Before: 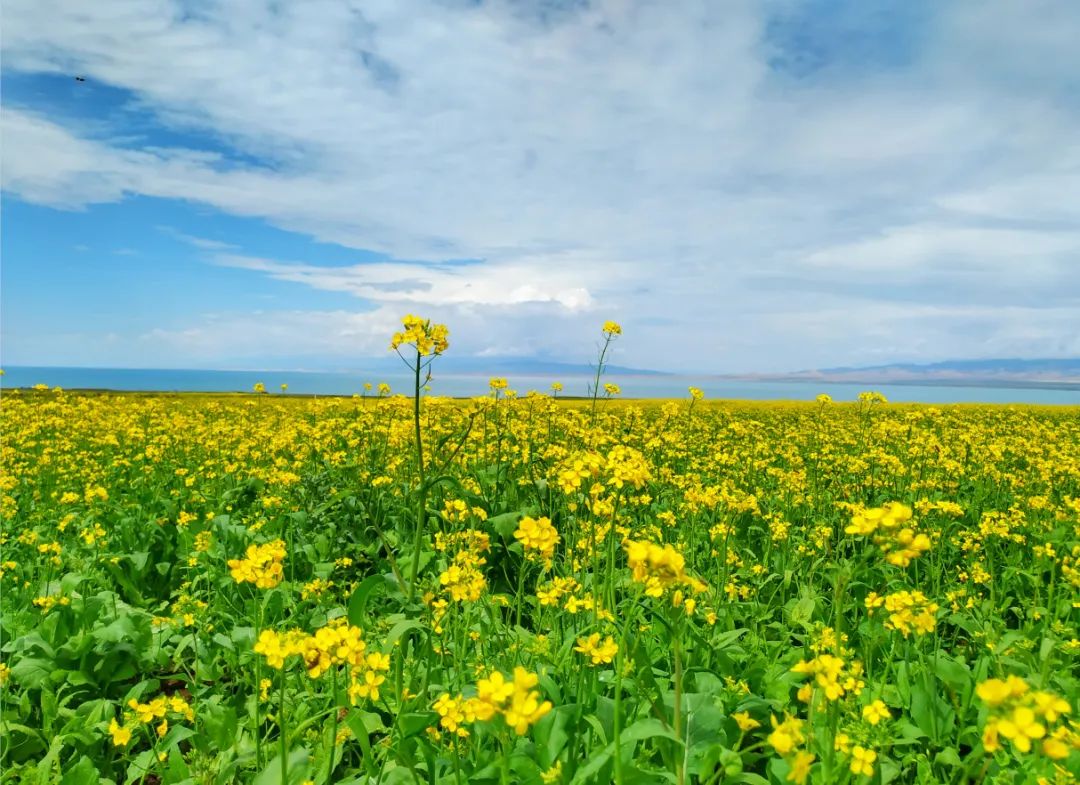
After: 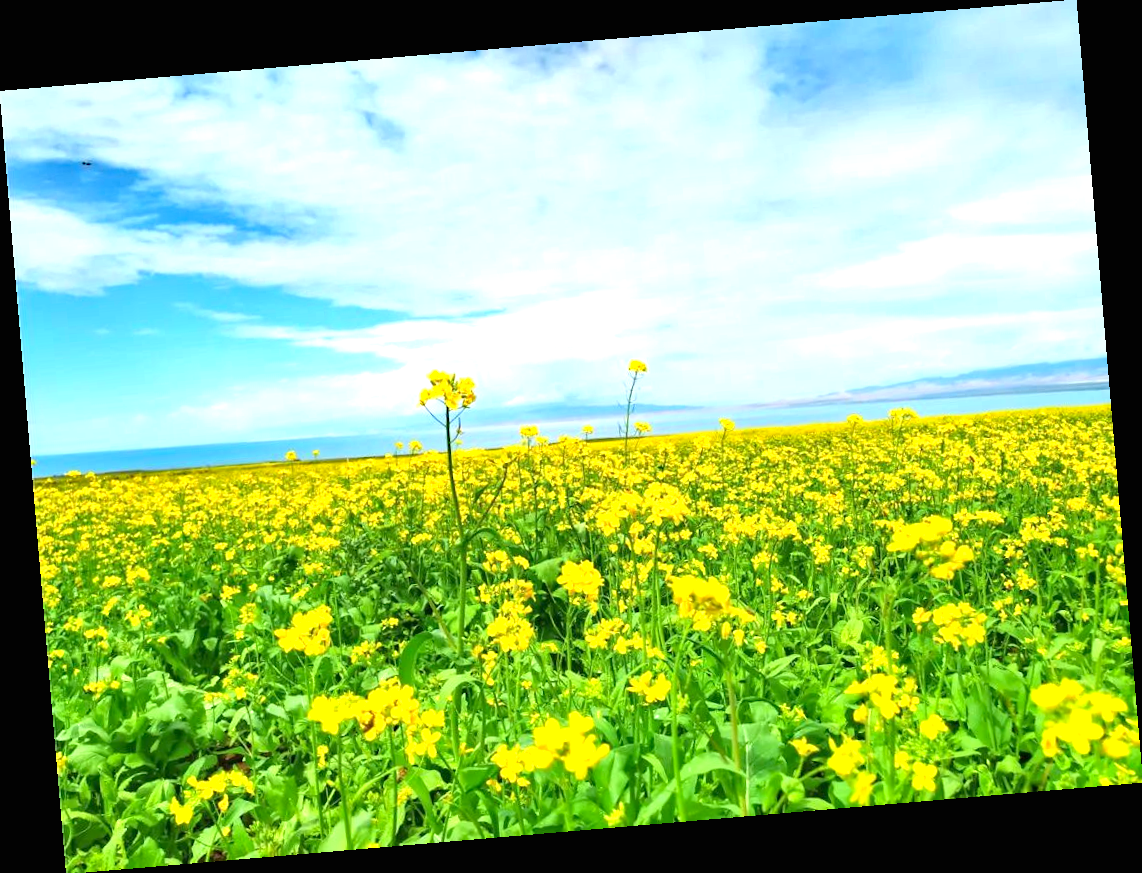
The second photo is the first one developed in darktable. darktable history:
rotate and perspective: rotation -4.86°, automatic cropping off
haze removal: compatibility mode true, adaptive false
exposure: black level correction 0, exposure 1.015 EV, compensate exposure bias true, compensate highlight preservation false
tone equalizer: on, module defaults
